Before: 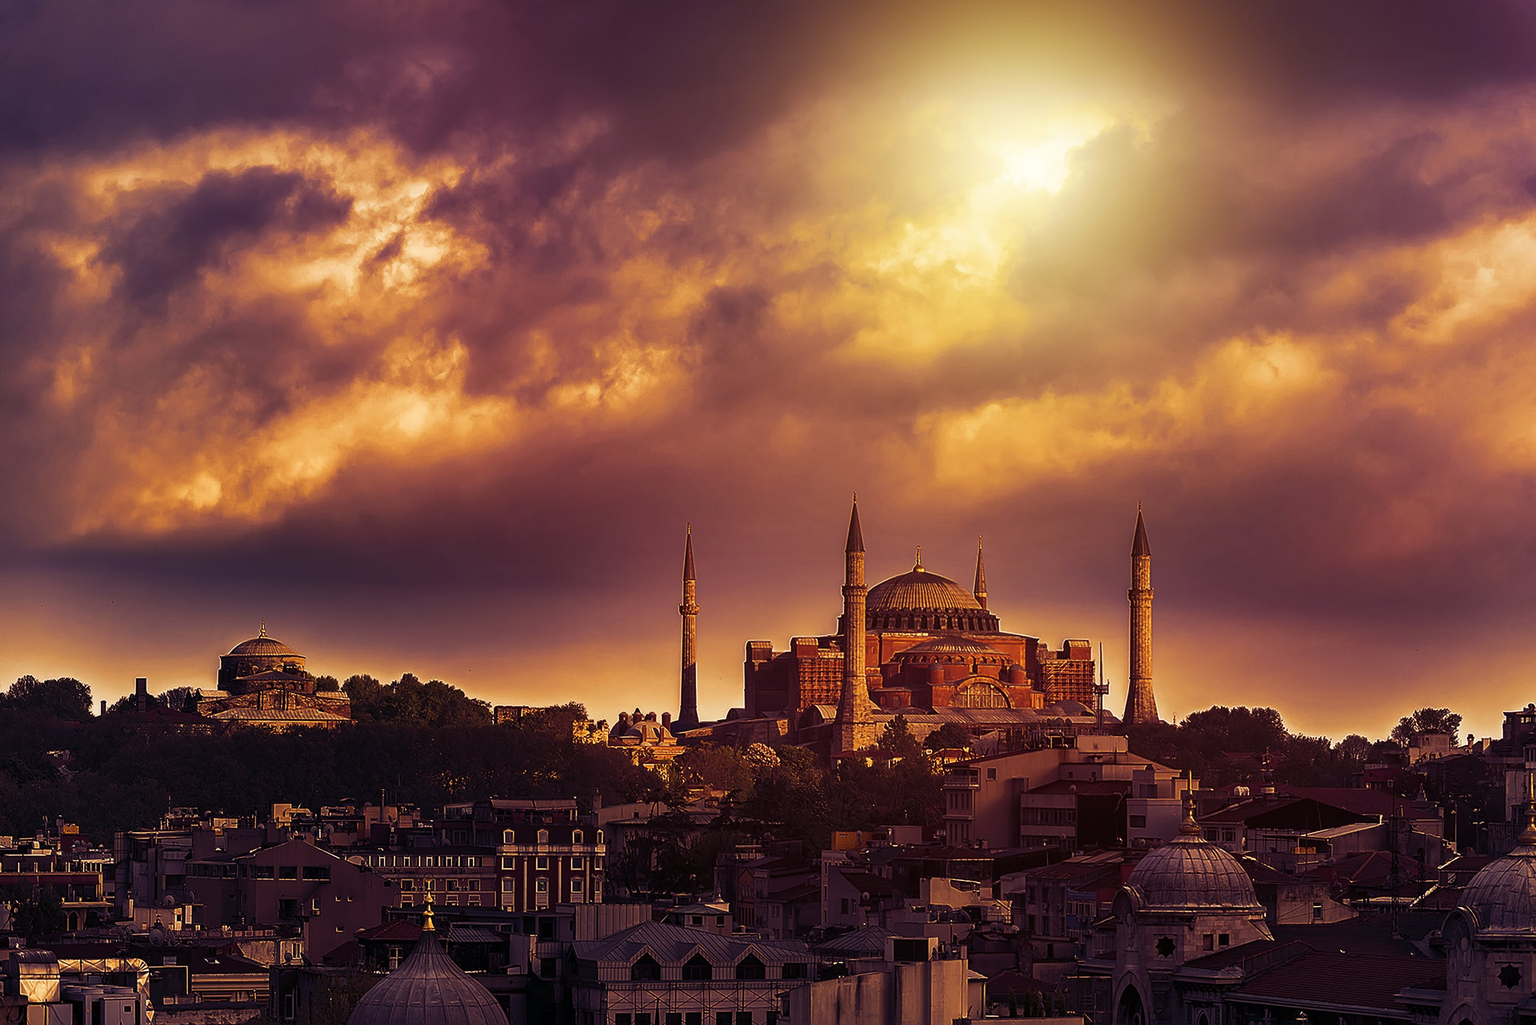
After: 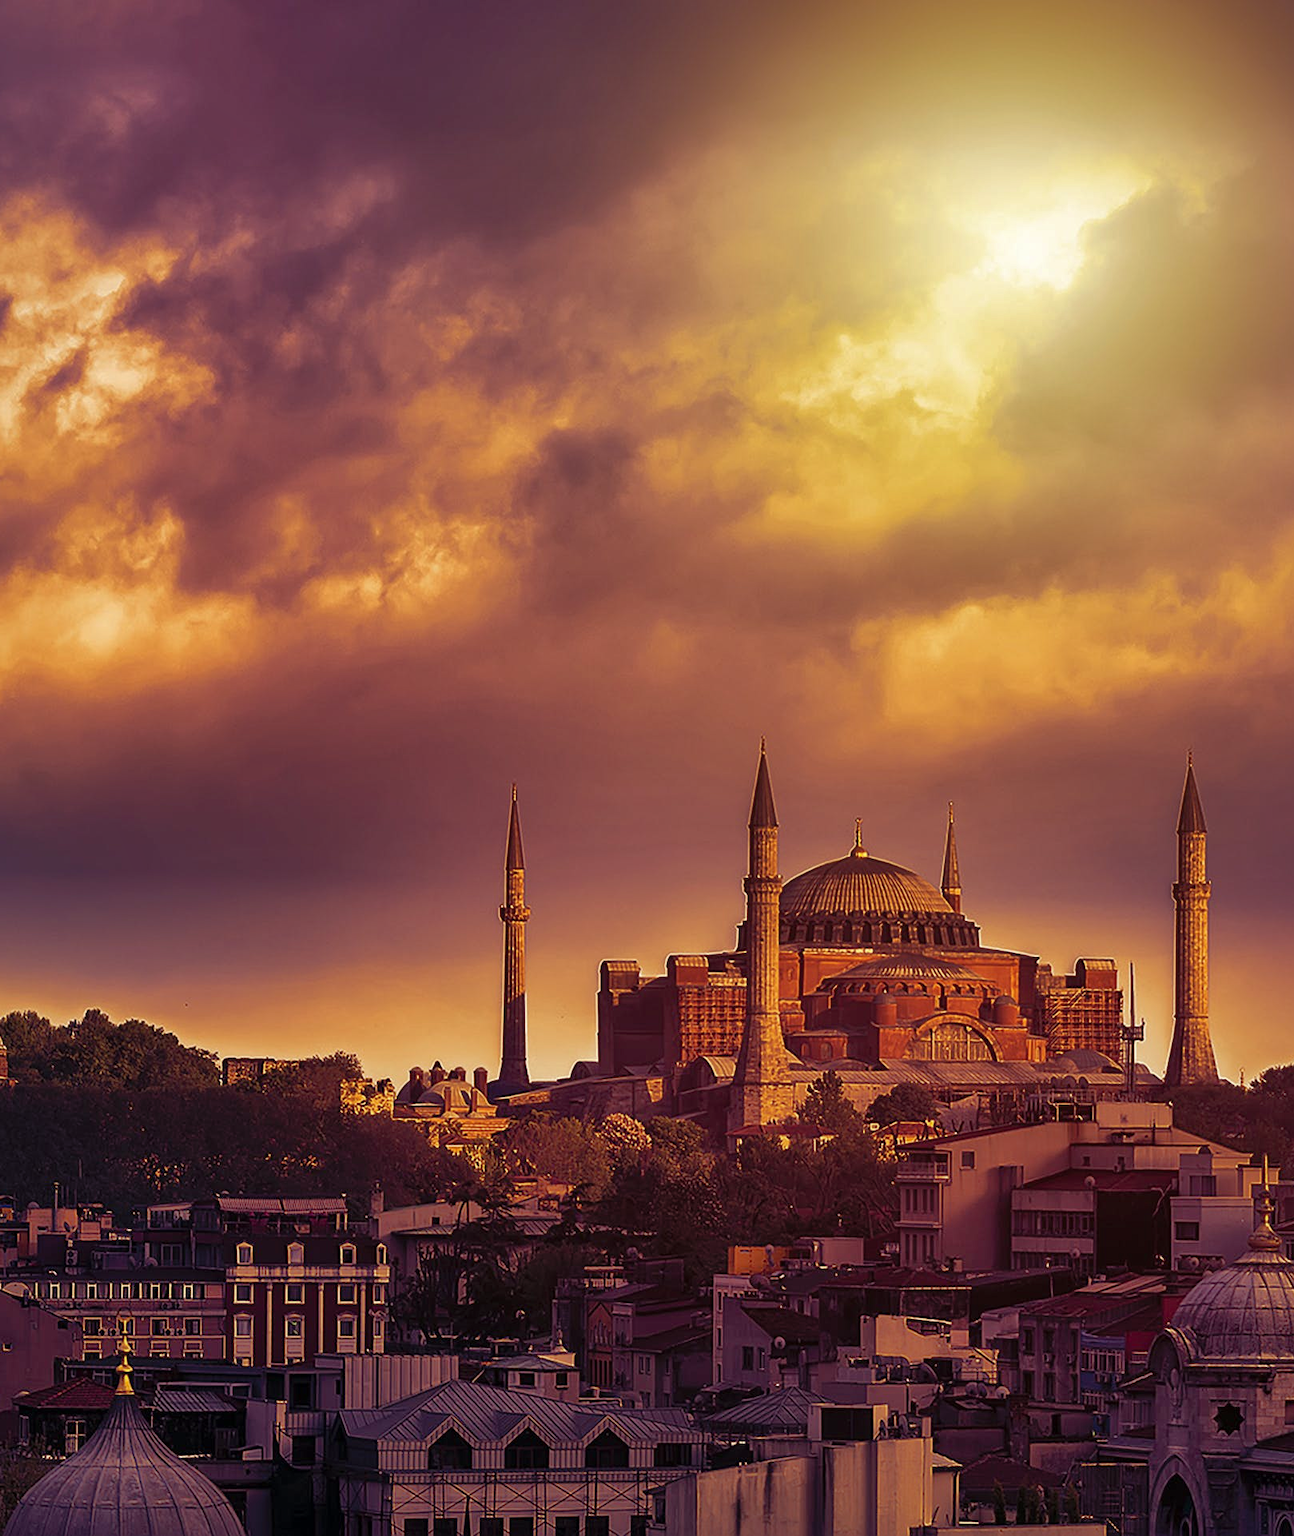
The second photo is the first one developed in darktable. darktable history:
shadows and highlights: on, module defaults
crop and rotate: left 22.516%, right 21.234%
